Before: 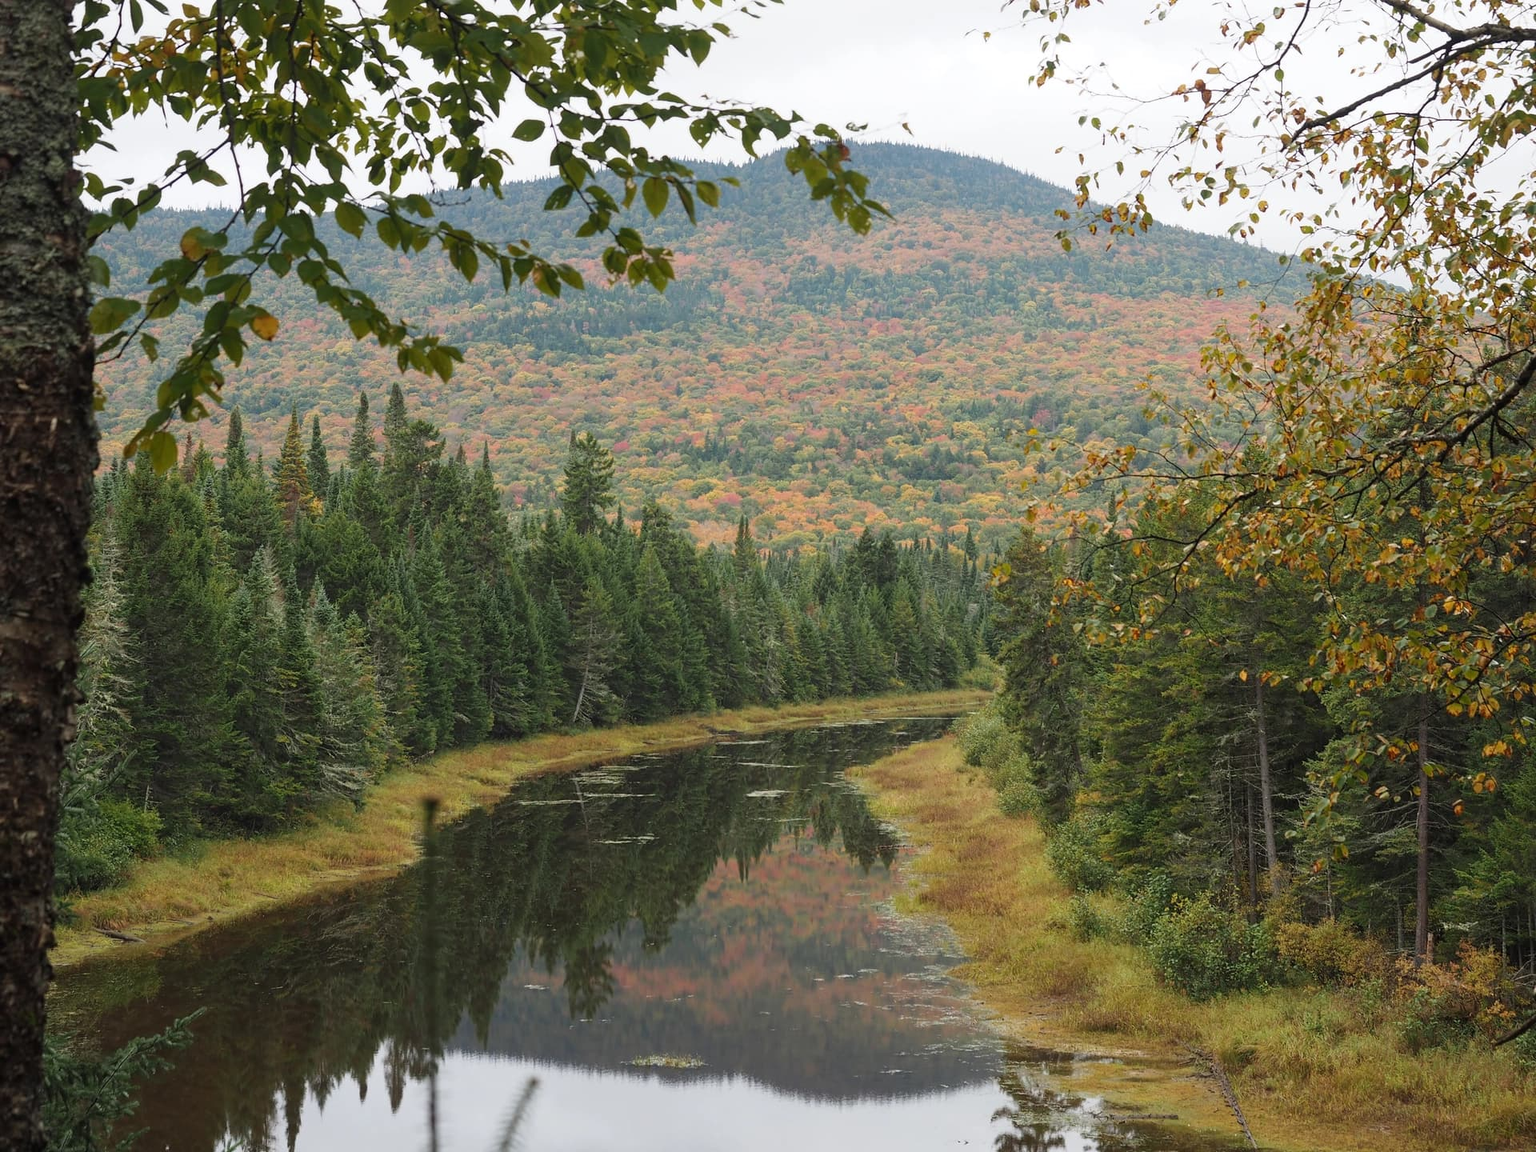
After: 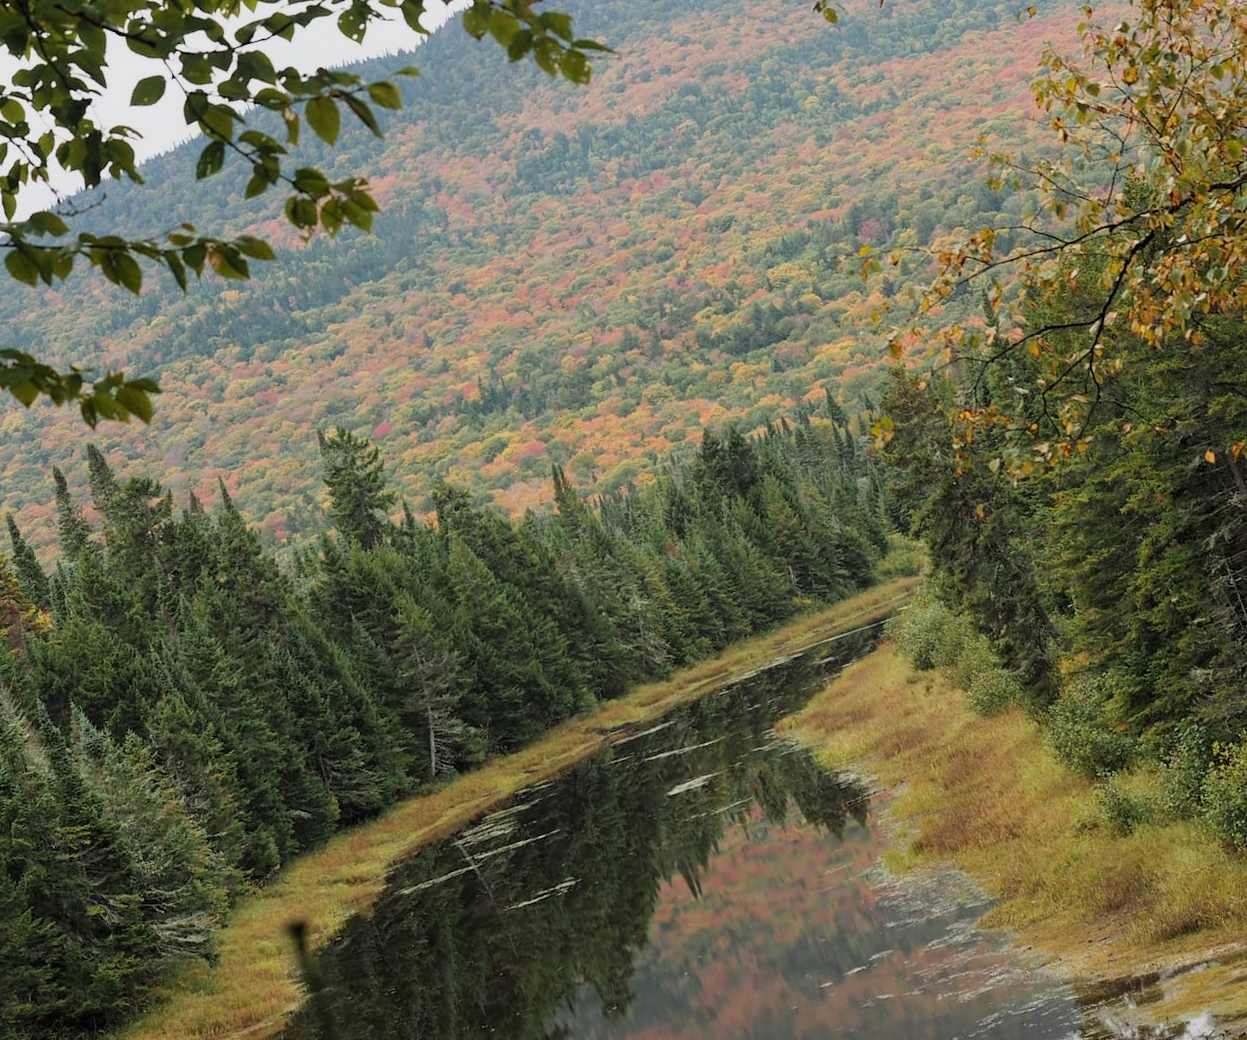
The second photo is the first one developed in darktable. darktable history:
exposure: black level correction 0, compensate exposure bias true, compensate highlight preservation false
crop and rotate: angle 18.35°, left 6.739%, right 4.302%, bottom 1.107%
filmic rgb: middle gray luminance 9.14%, black relative exposure -10.64 EV, white relative exposure 3.44 EV, target black luminance 0%, hardness 5.94, latitude 59.67%, contrast 1.088, highlights saturation mix 3.51%, shadows ↔ highlights balance 29.03%
tone equalizer: smoothing diameter 24.87%, edges refinement/feathering 13.22, preserve details guided filter
